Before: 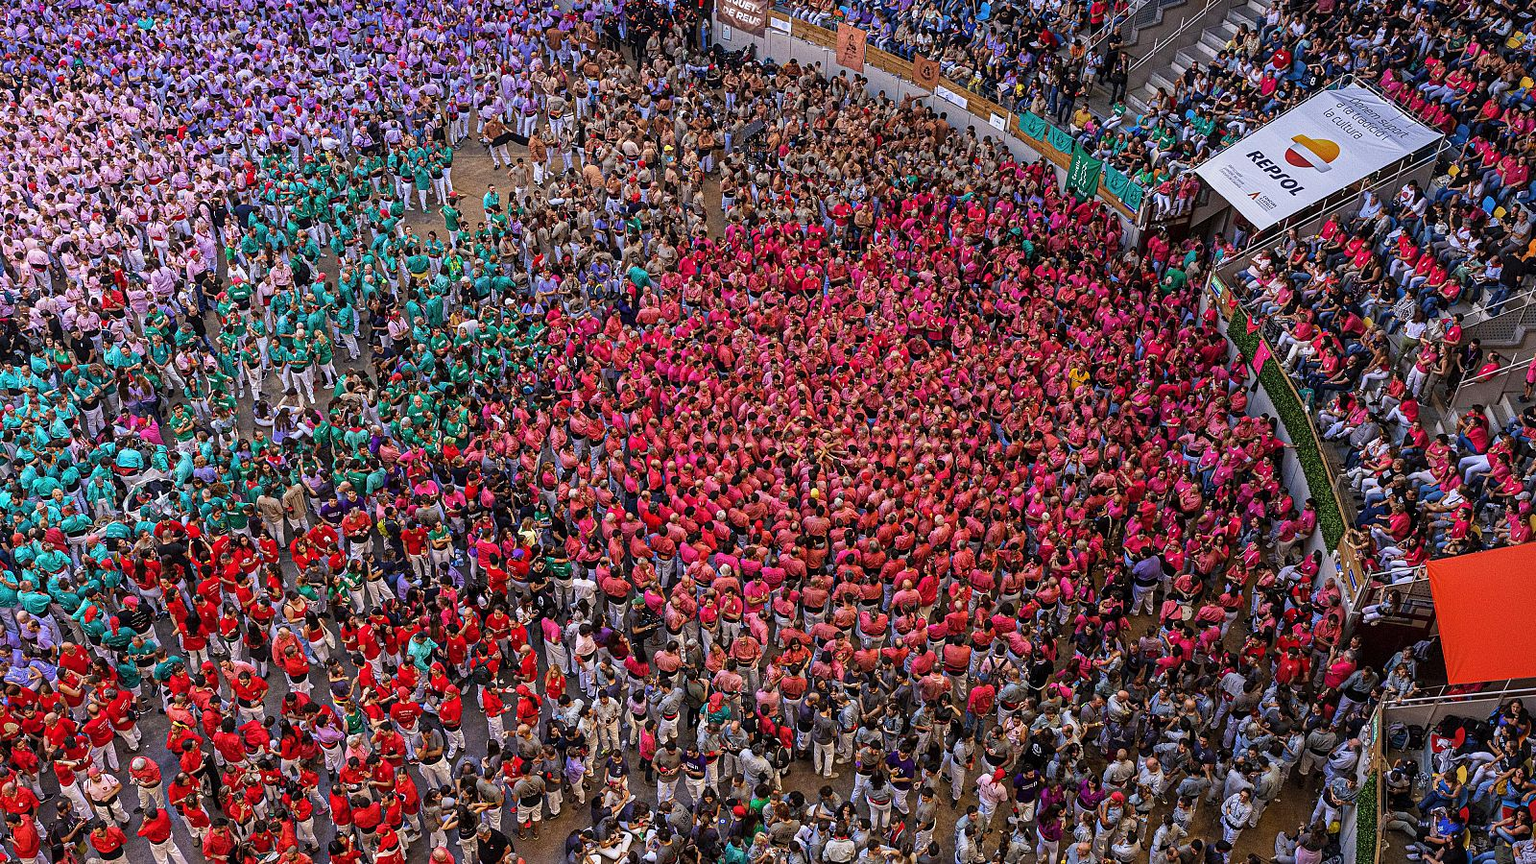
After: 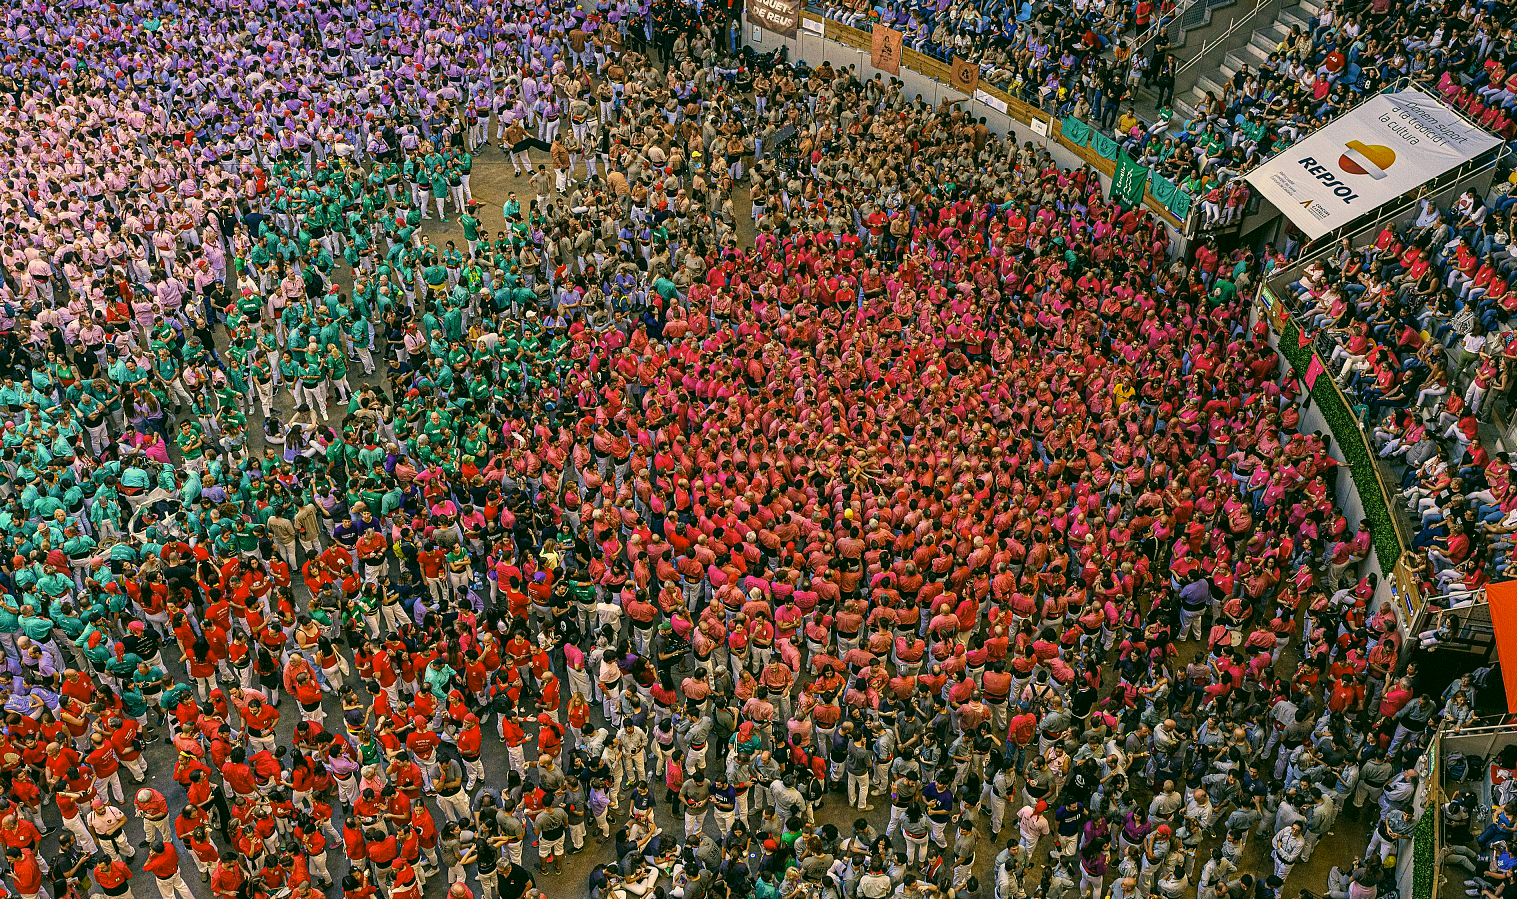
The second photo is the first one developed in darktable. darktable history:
crop and rotate: left 0%, right 5.126%
color correction: highlights a* 5.24, highlights b* 24.93, shadows a* -16.33, shadows b* 3.71
